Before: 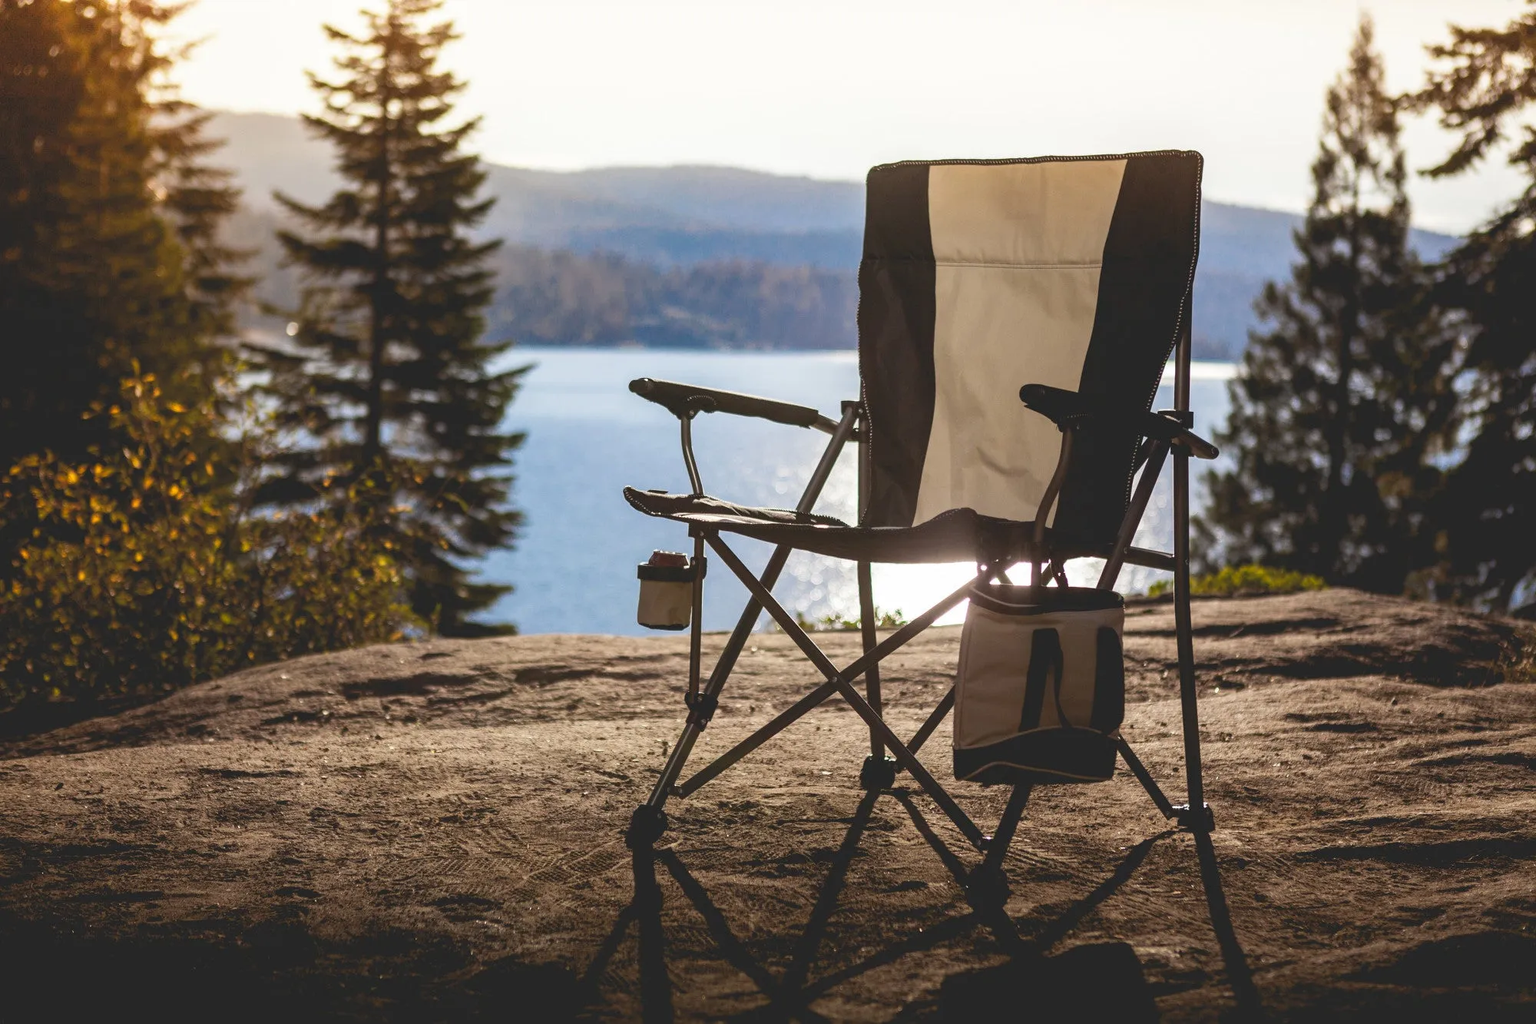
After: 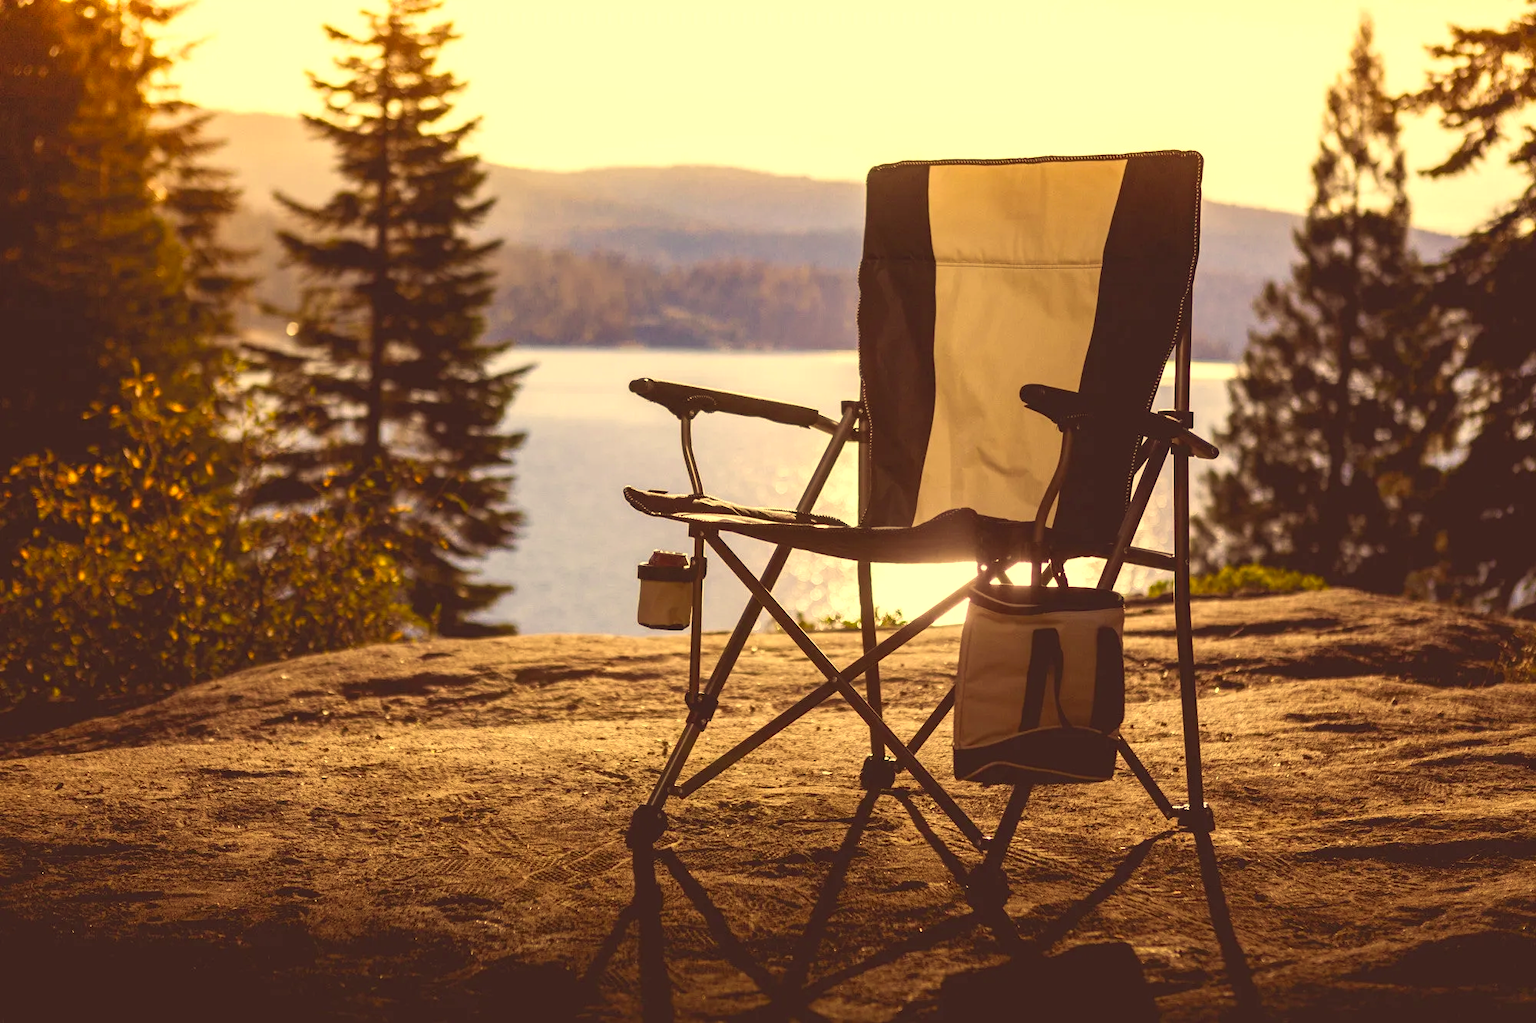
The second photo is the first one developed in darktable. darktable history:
color correction: highlights a* 9.59, highlights b* 39.37, shadows a* 14.2, shadows b* 3.43
exposure: exposure 0.298 EV, compensate highlight preservation false
